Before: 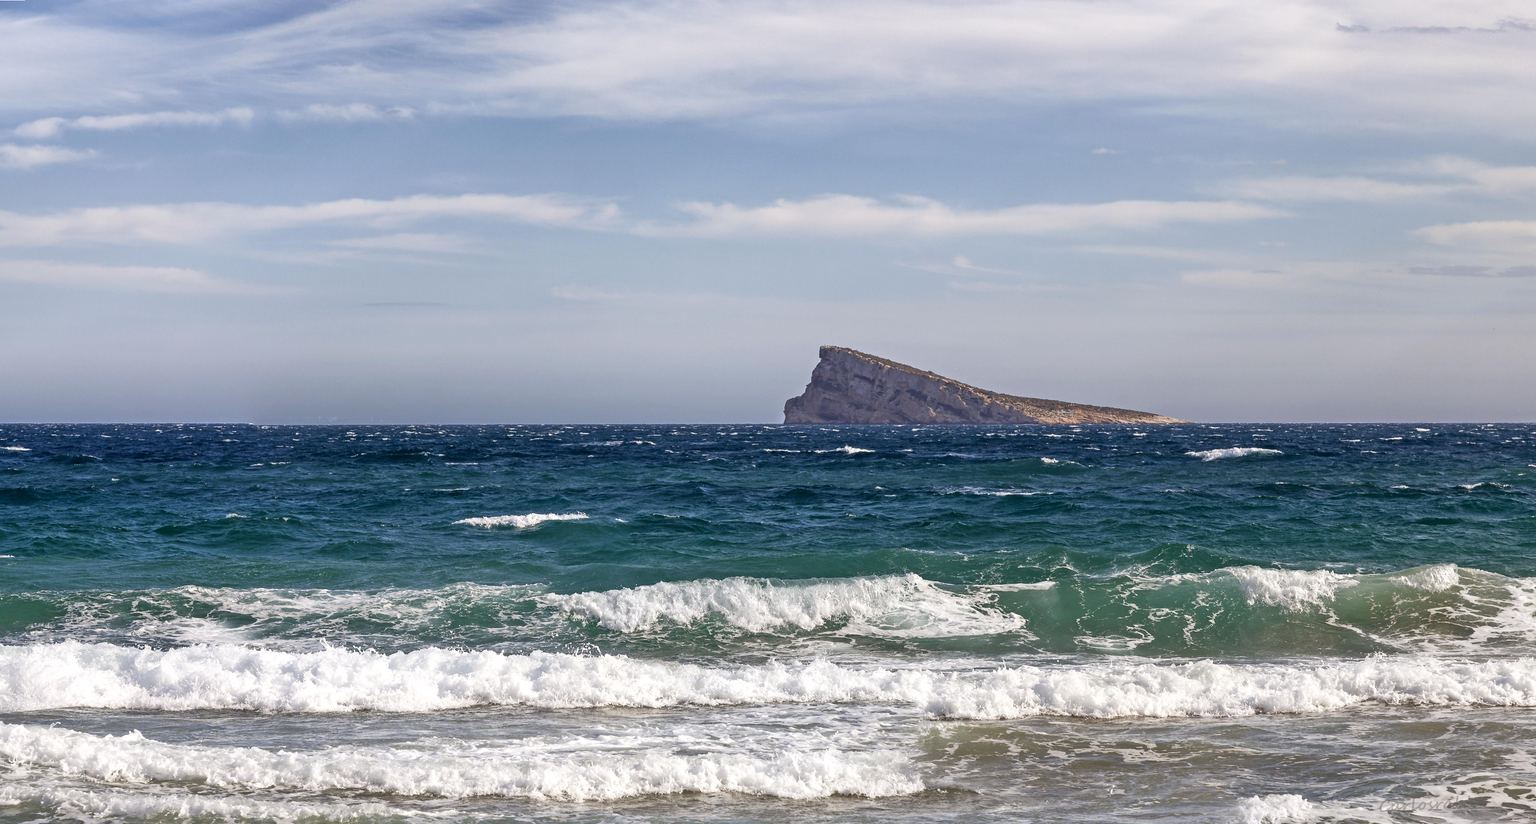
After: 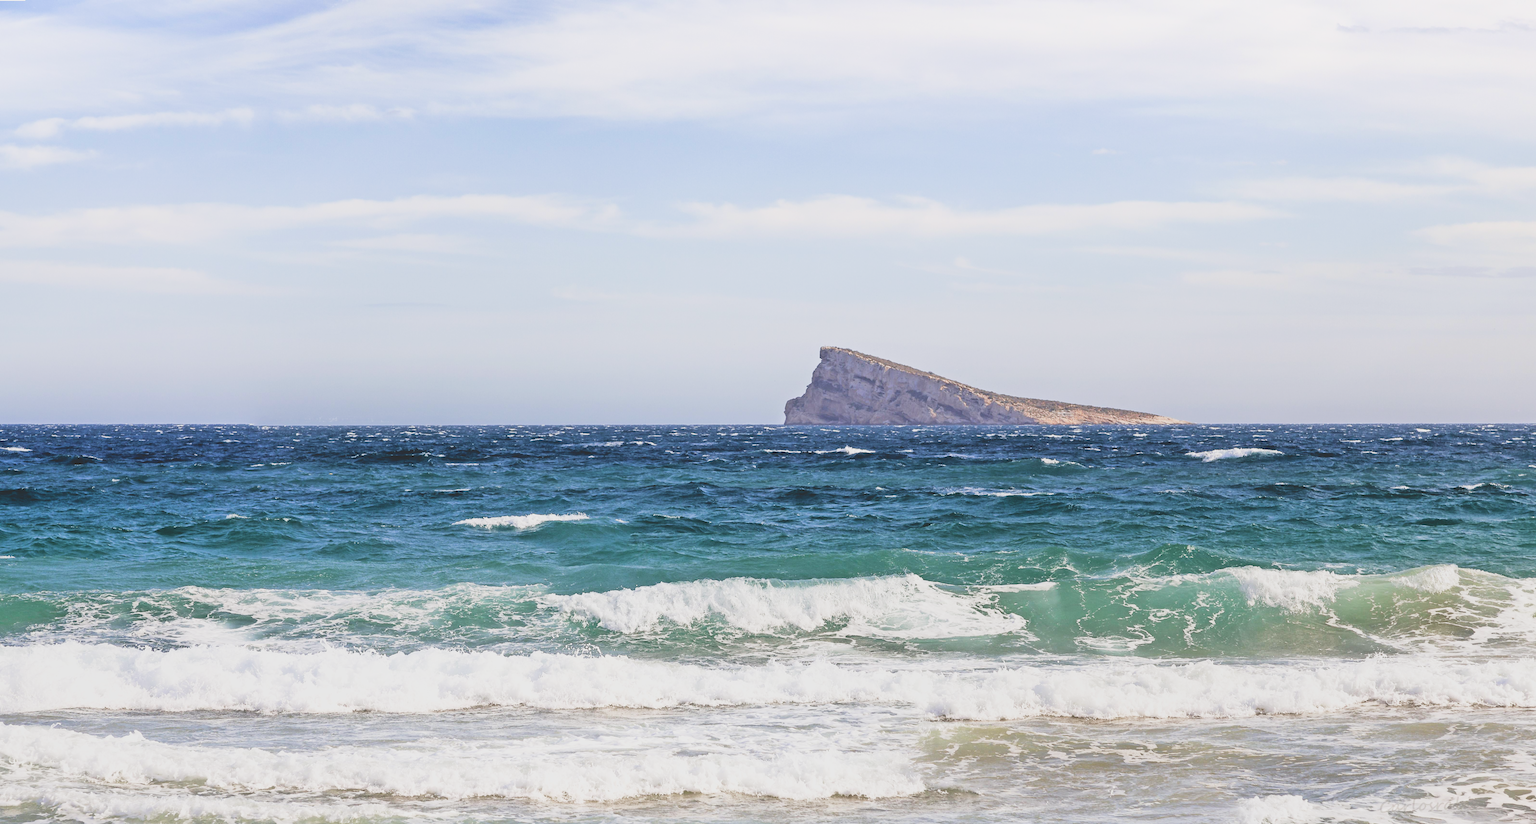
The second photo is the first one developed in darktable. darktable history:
exposure: black level correction 0.001, exposure 0.963 EV, compensate exposure bias true, compensate highlight preservation false
filmic rgb: black relative exposure -5.06 EV, white relative exposure 3.99 EV, hardness 2.88, contrast 1.298, highlights saturation mix -29.95%
local contrast: detail 69%
